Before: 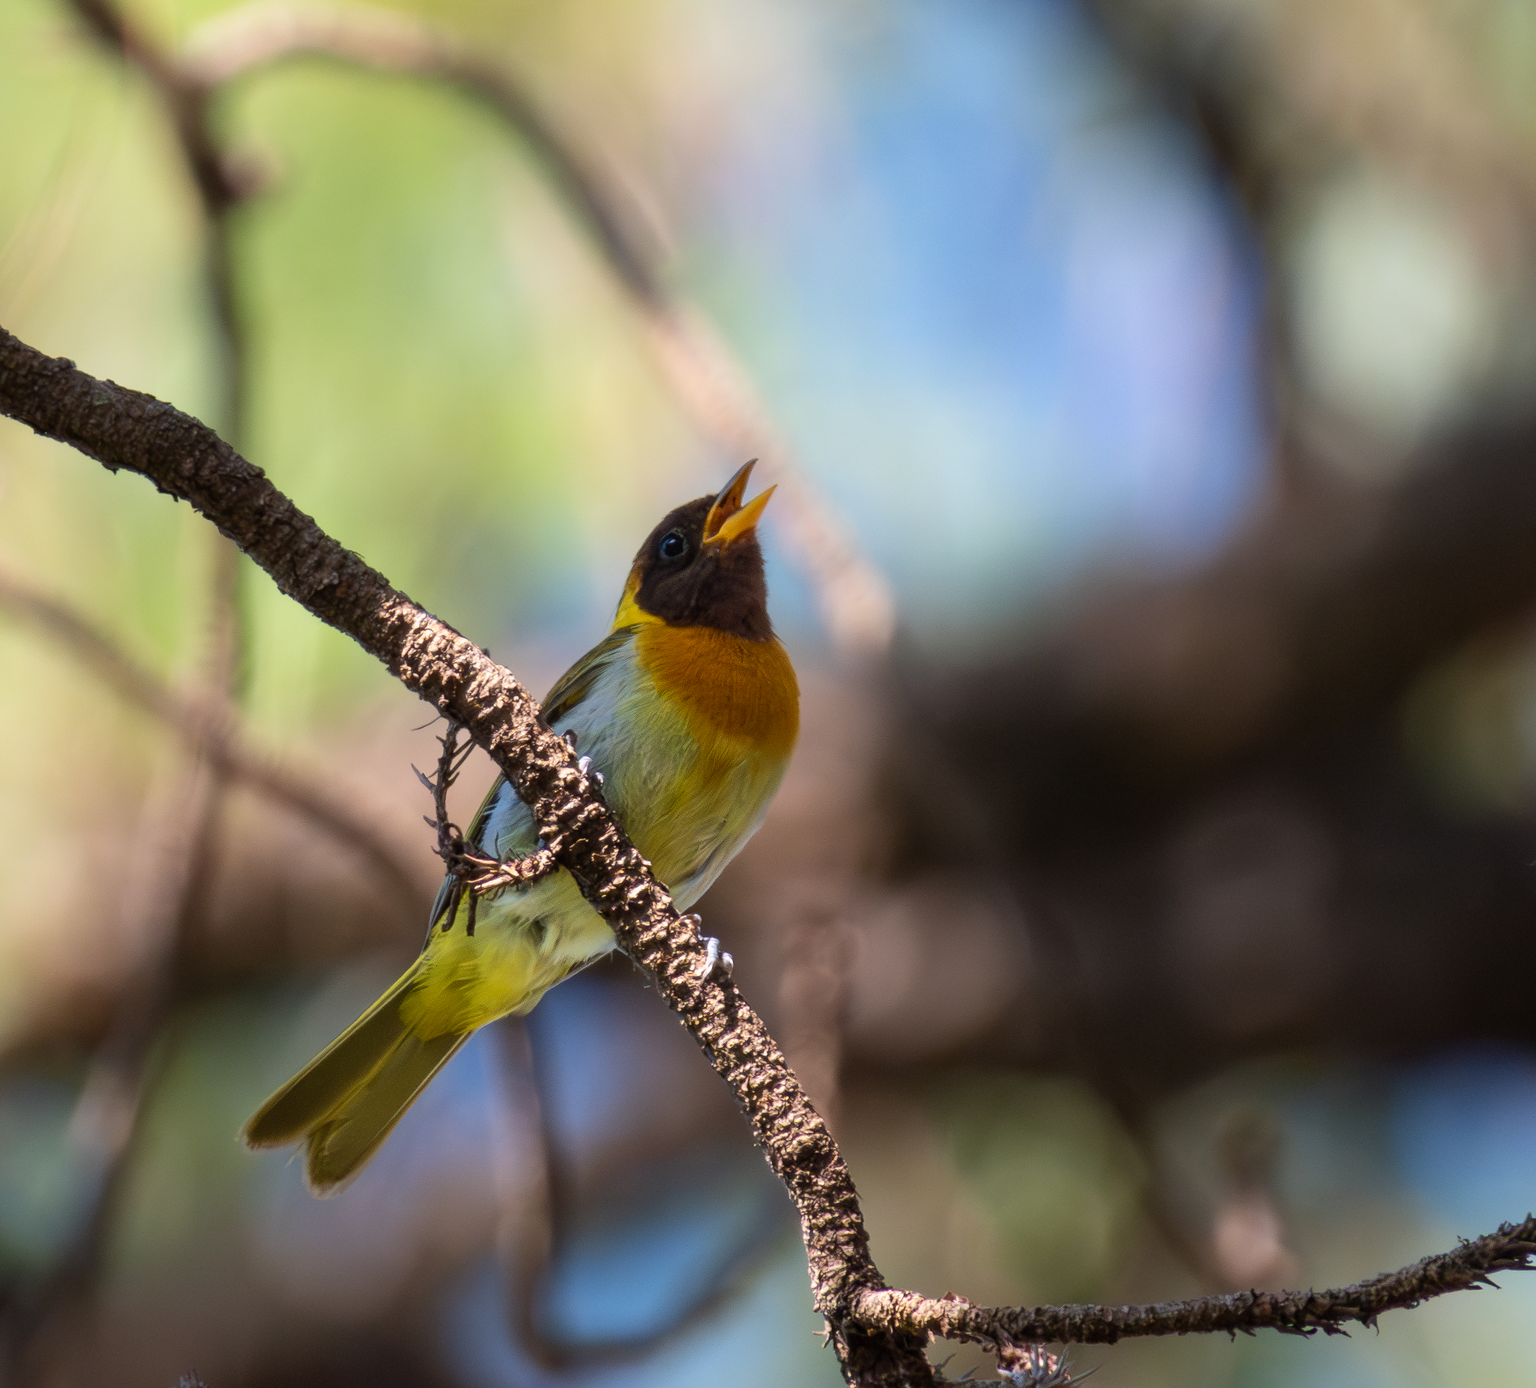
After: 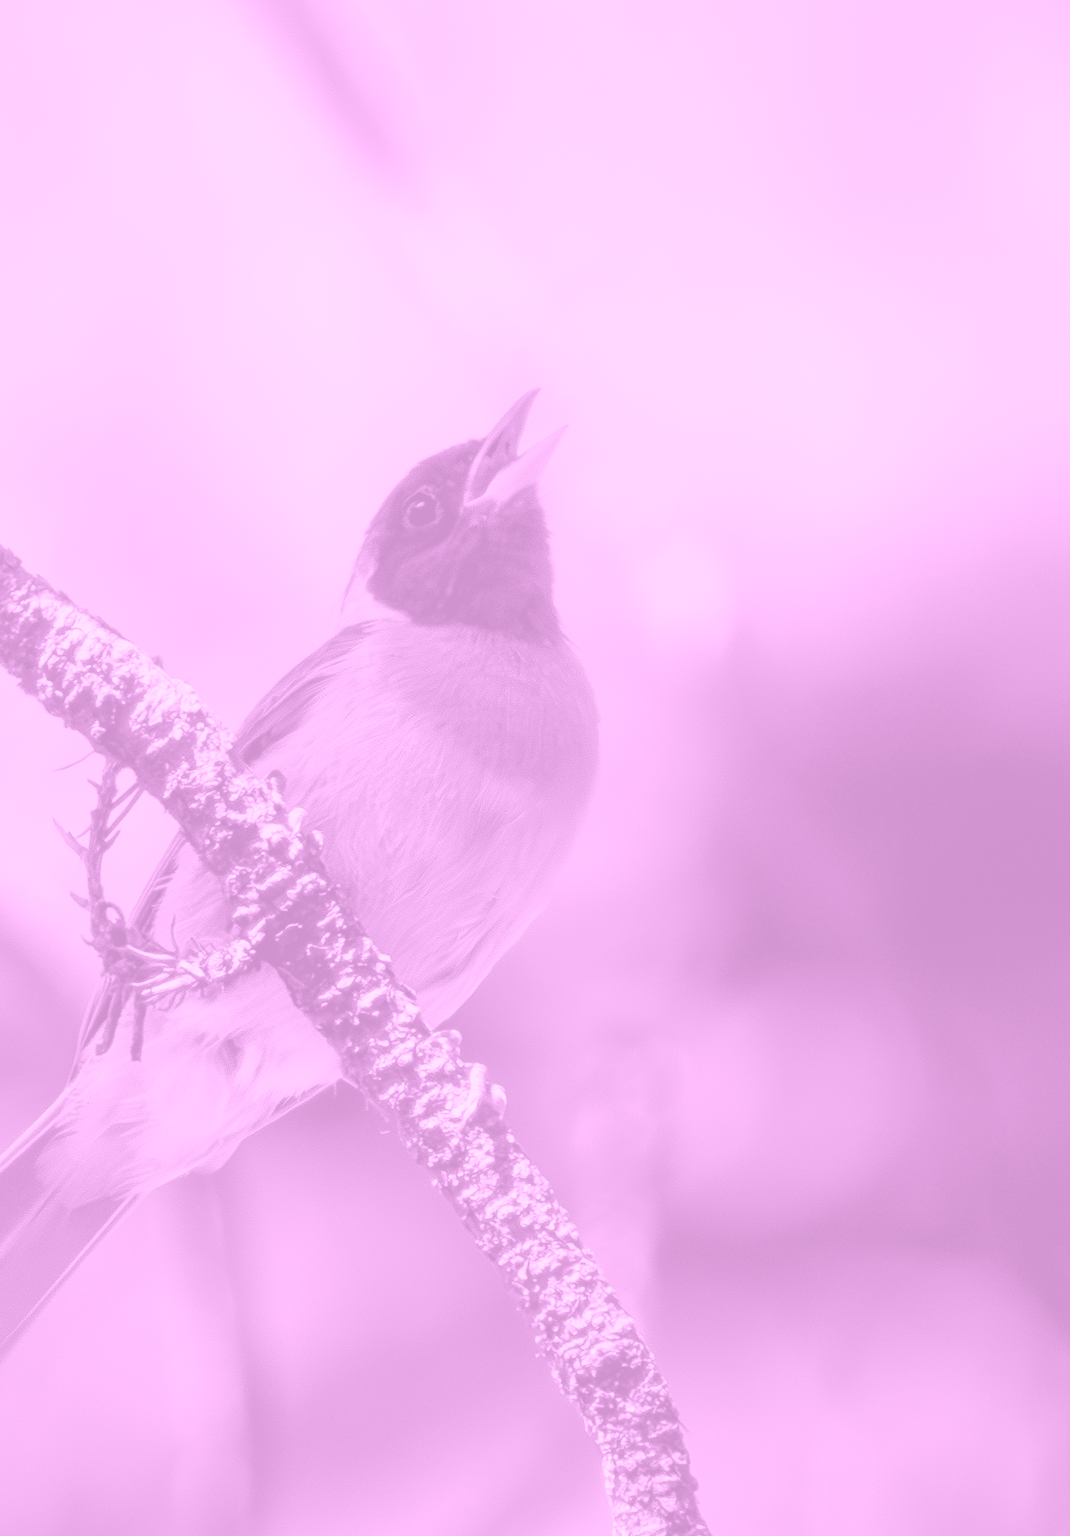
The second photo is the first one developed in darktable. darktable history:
colorize: hue 331.2°, saturation 75%, source mix 30.28%, lightness 70.52%, version 1
color balance rgb: shadows lift › chroma 3%, shadows lift › hue 240.84°, highlights gain › chroma 3%, highlights gain › hue 73.2°, global offset › luminance -0.5%, perceptual saturation grading › global saturation 20%, perceptual saturation grading › highlights -25%, perceptual saturation grading › shadows 50%, global vibrance 25.26%
crop and rotate: angle 0.02°, left 24.353%, top 13.219%, right 26.156%, bottom 8.224%
